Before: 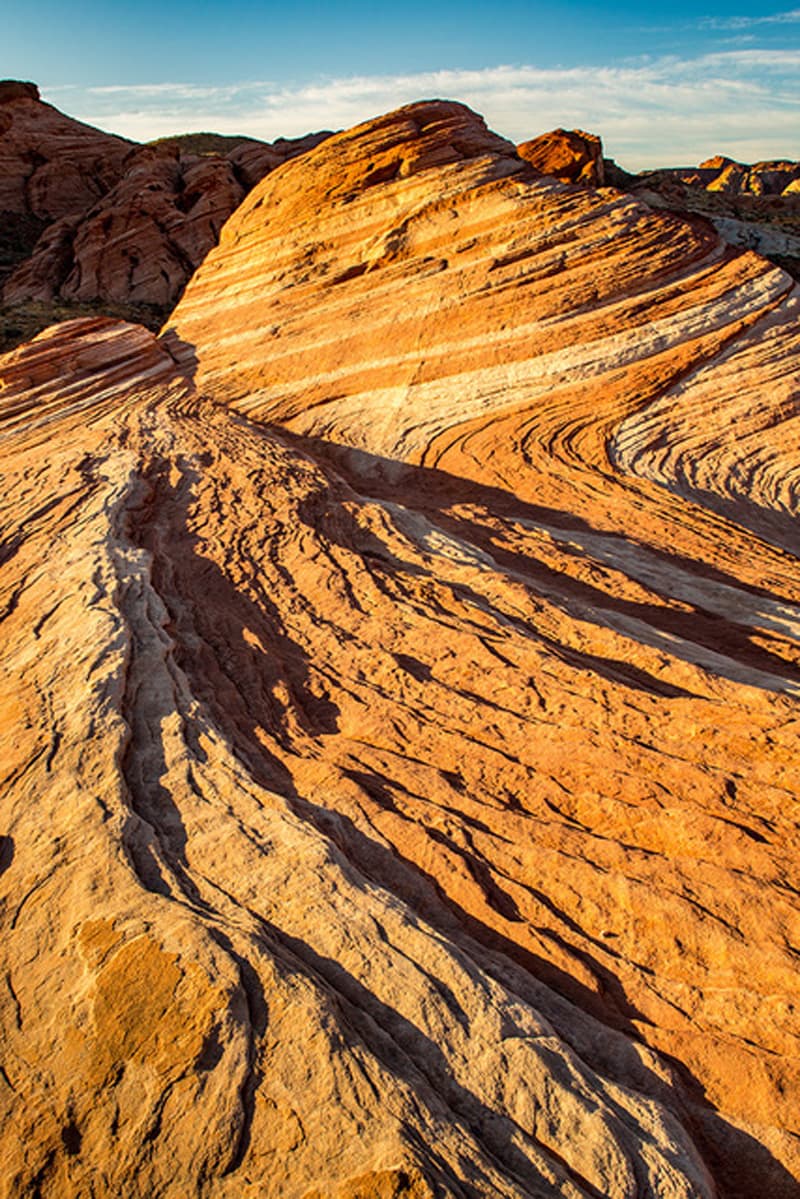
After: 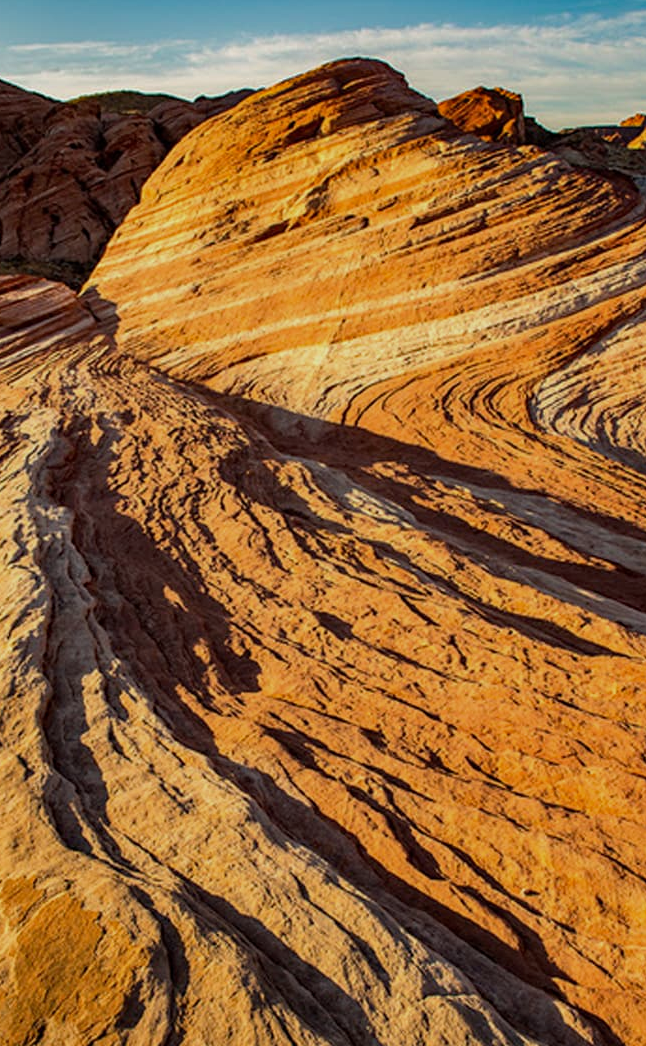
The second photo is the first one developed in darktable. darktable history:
crop: left 9.998%, top 3.505%, right 9.177%, bottom 9.195%
tone equalizer: edges refinement/feathering 500, mask exposure compensation -1.24 EV, preserve details no
exposure: exposure -0.372 EV, compensate highlight preservation false
haze removal: compatibility mode true, adaptive false
